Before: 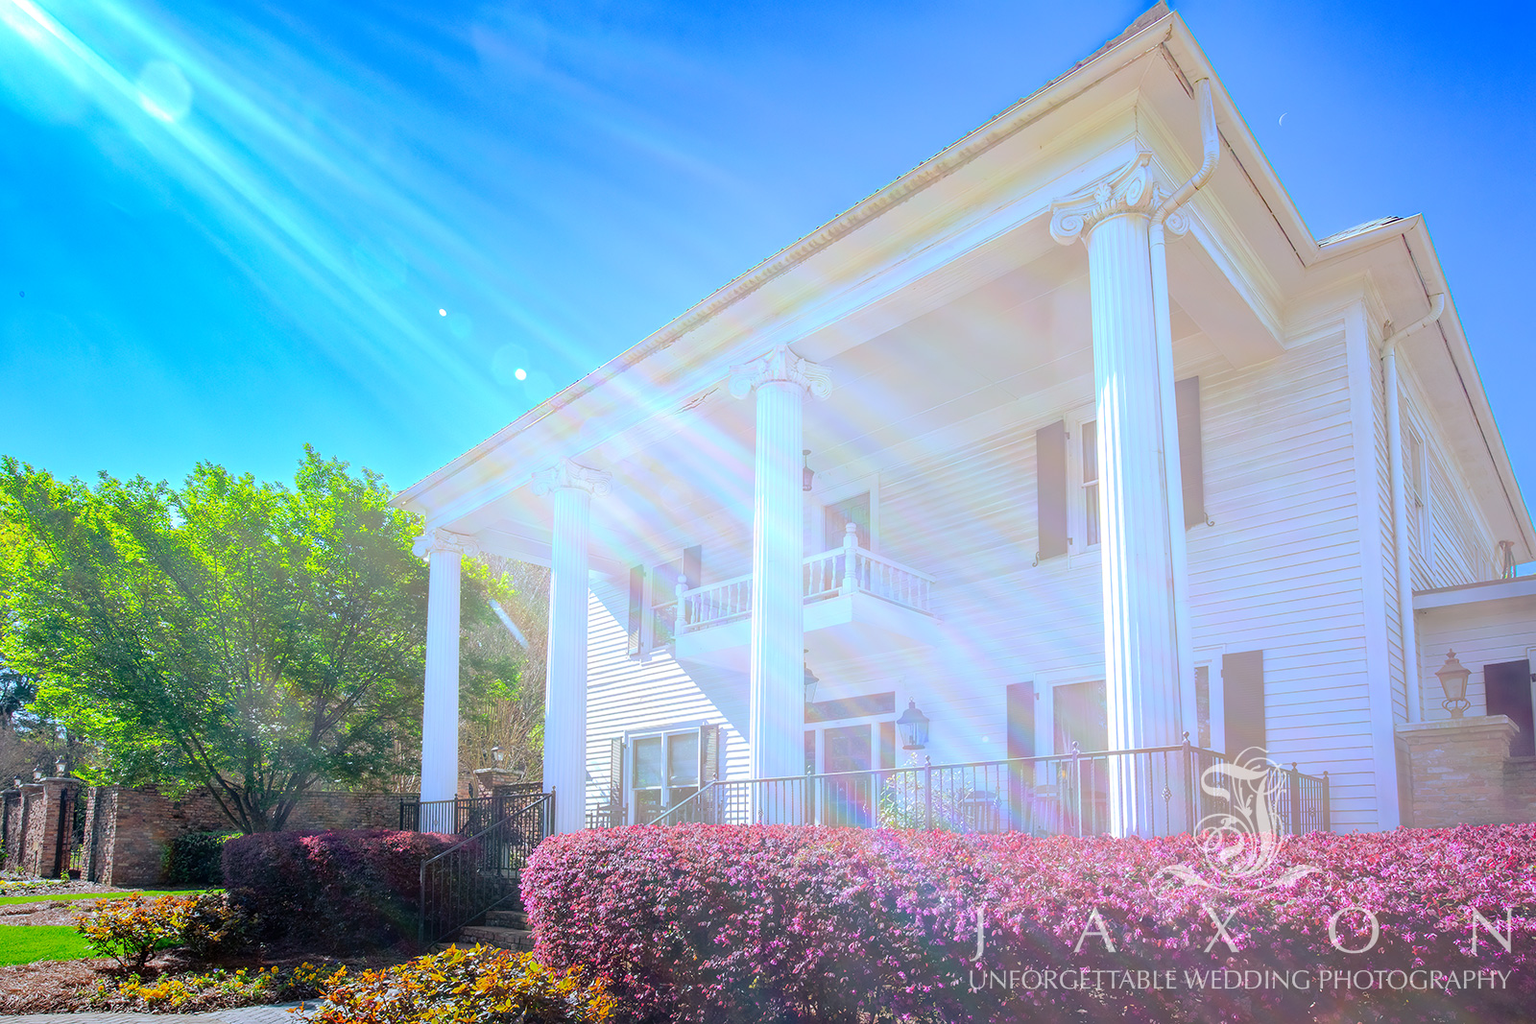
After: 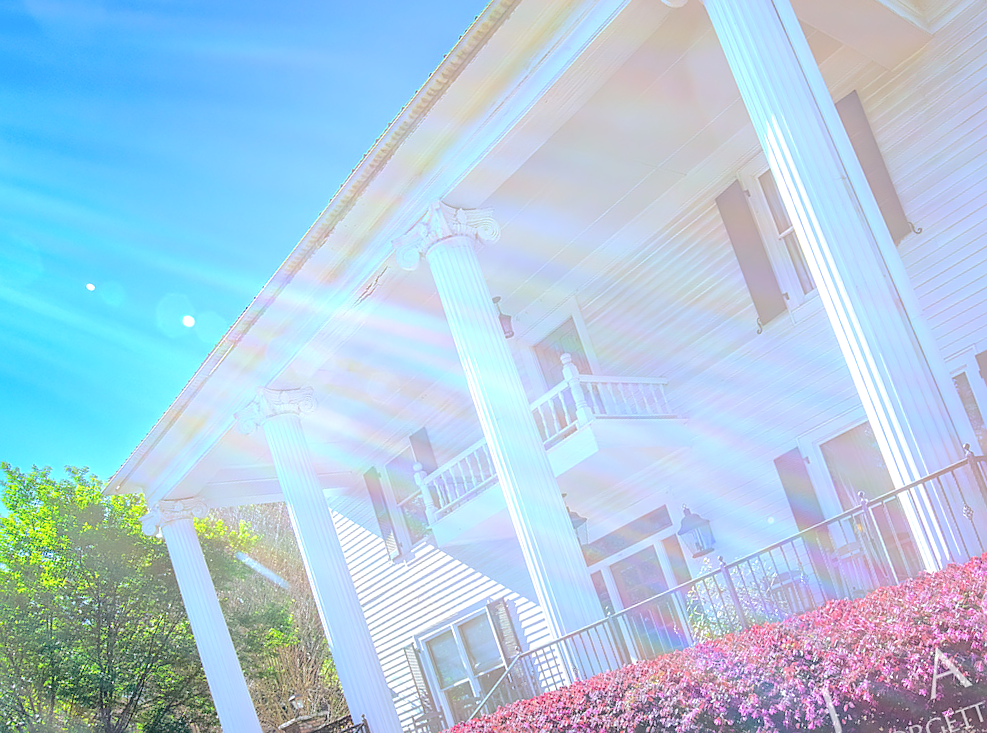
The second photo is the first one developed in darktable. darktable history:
local contrast: on, module defaults
tone equalizer: on, module defaults
crop and rotate: angle 19.26°, left 6.952%, right 4.254%, bottom 1.155%
exposure: black level correction 0.001, compensate highlight preservation false
tone curve: curves: ch0 [(0, 0) (0.003, 0.012) (0.011, 0.014) (0.025, 0.019) (0.044, 0.028) (0.069, 0.039) (0.1, 0.056) (0.136, 0.093) (0.177, 0.147) (0.224, 0.214) (0.277, 0.29) (0.335, 0.381) (0.399, 0.476) (0.468, 0.557) (0.543, 0.635) (0.623, 0.697) (0.709, 0.764) (0.801, 0.831) (0.898, 0.917) (1, 1)], color space Lab, independent channels, preserve colors none
sharpen: amount 0.461
